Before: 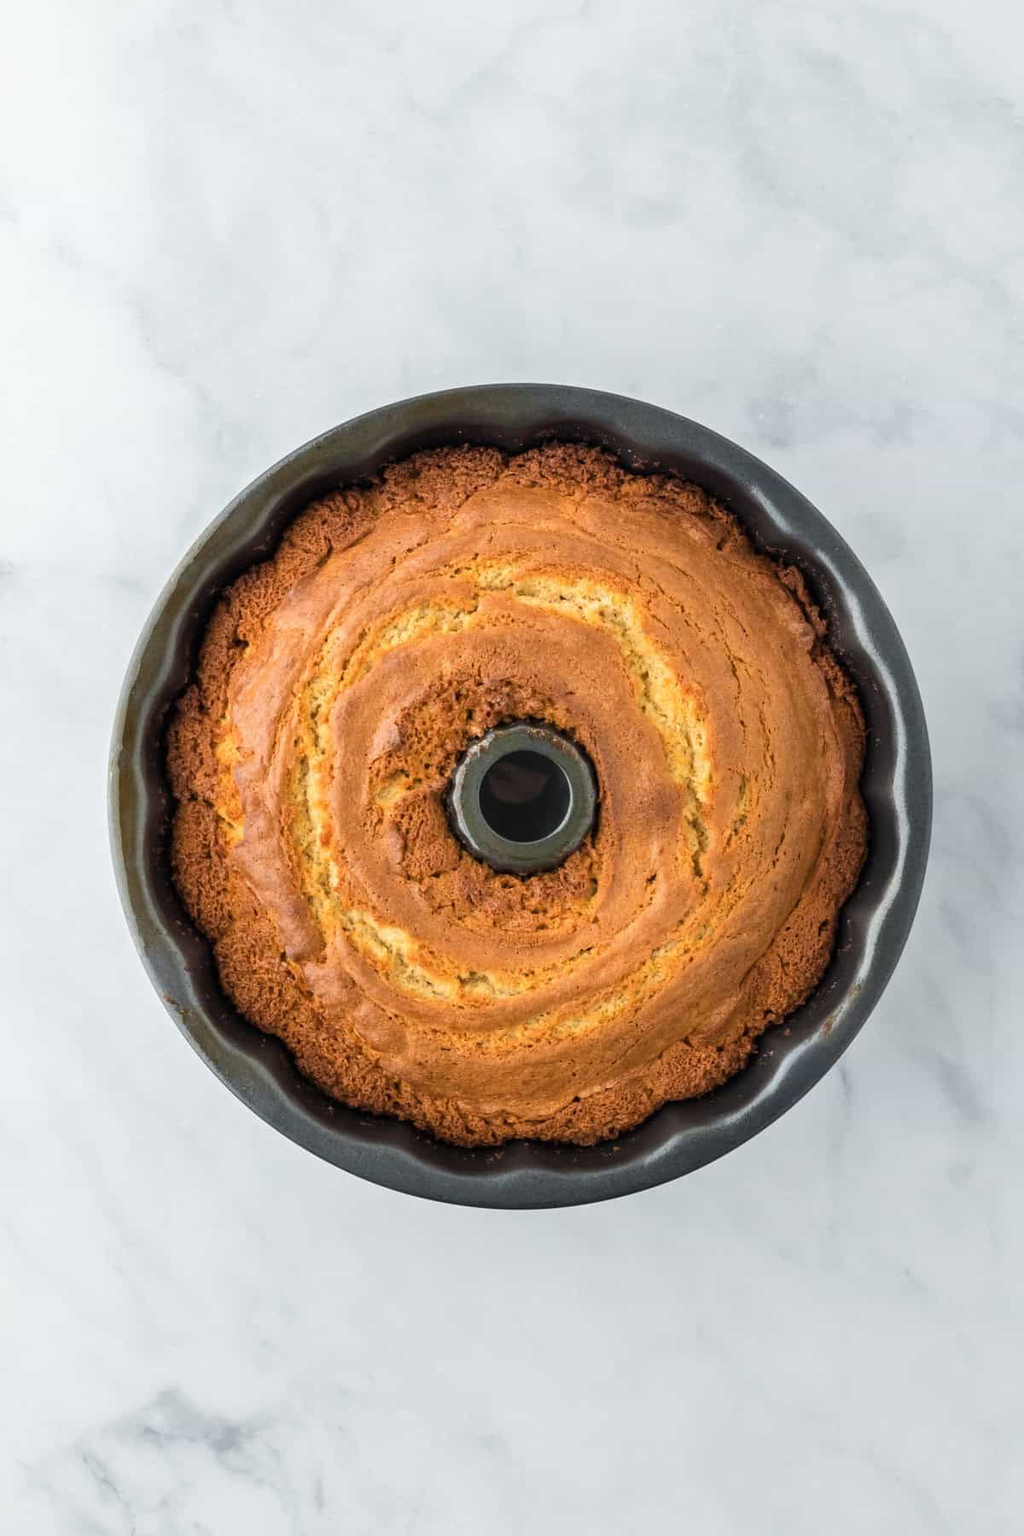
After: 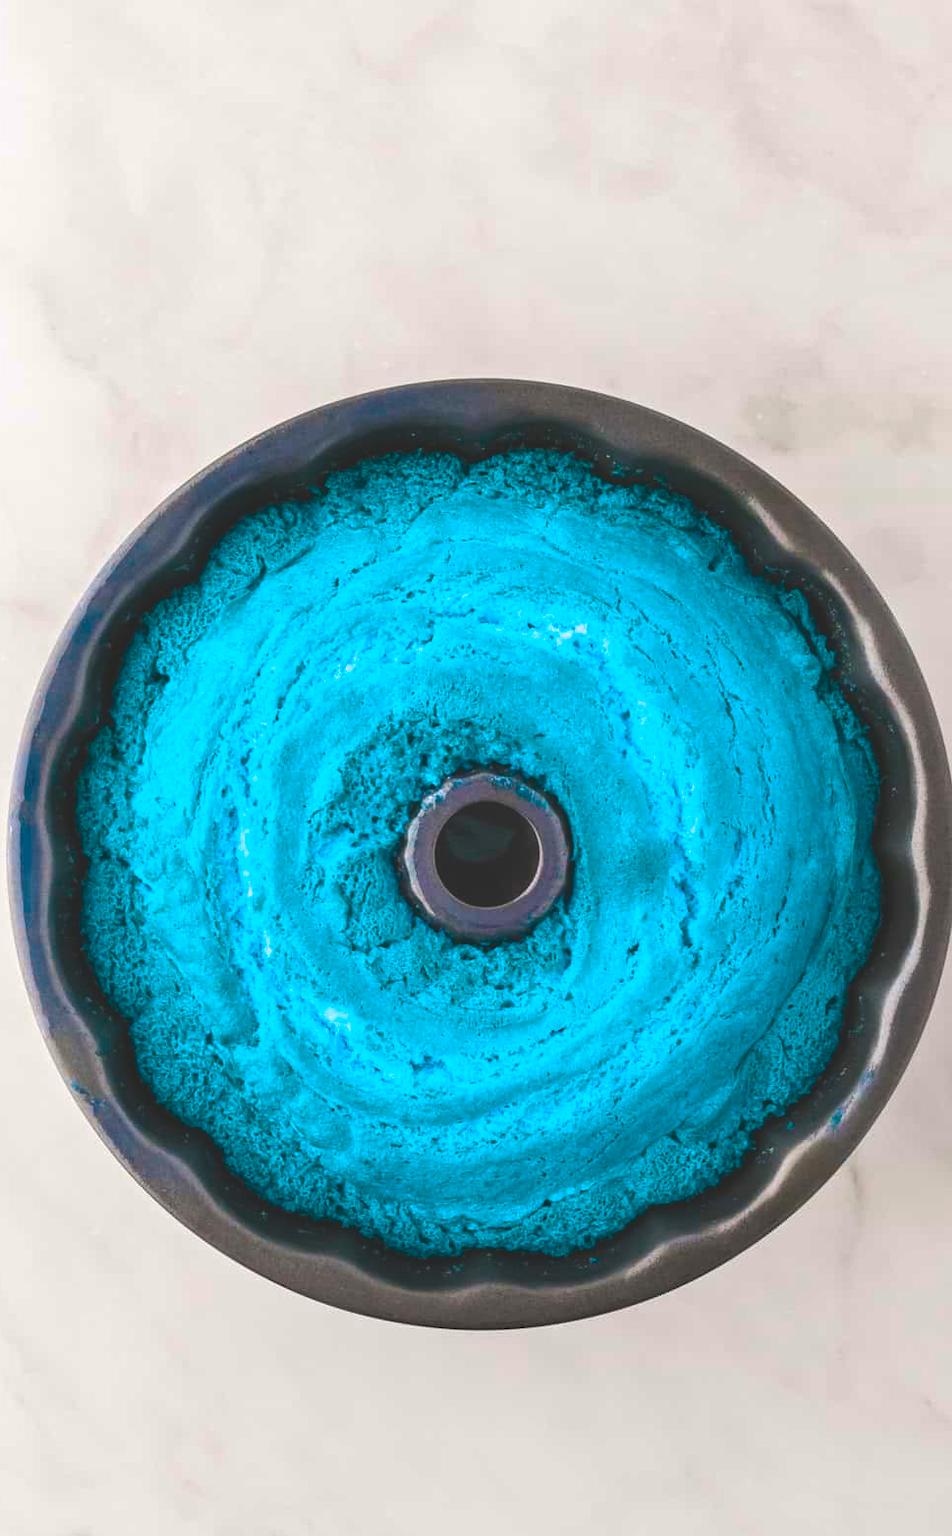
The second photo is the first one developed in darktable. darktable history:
color balance rgb: global offset › luminance 1.966%, perceptual saturation grading › global saturation 24.919%, hue shift 179.38°, global vibrance 49.907%, contrast 0.669%
crop: left 9.989%, top 3.575%, right 9.241%, bottom 9.553%
